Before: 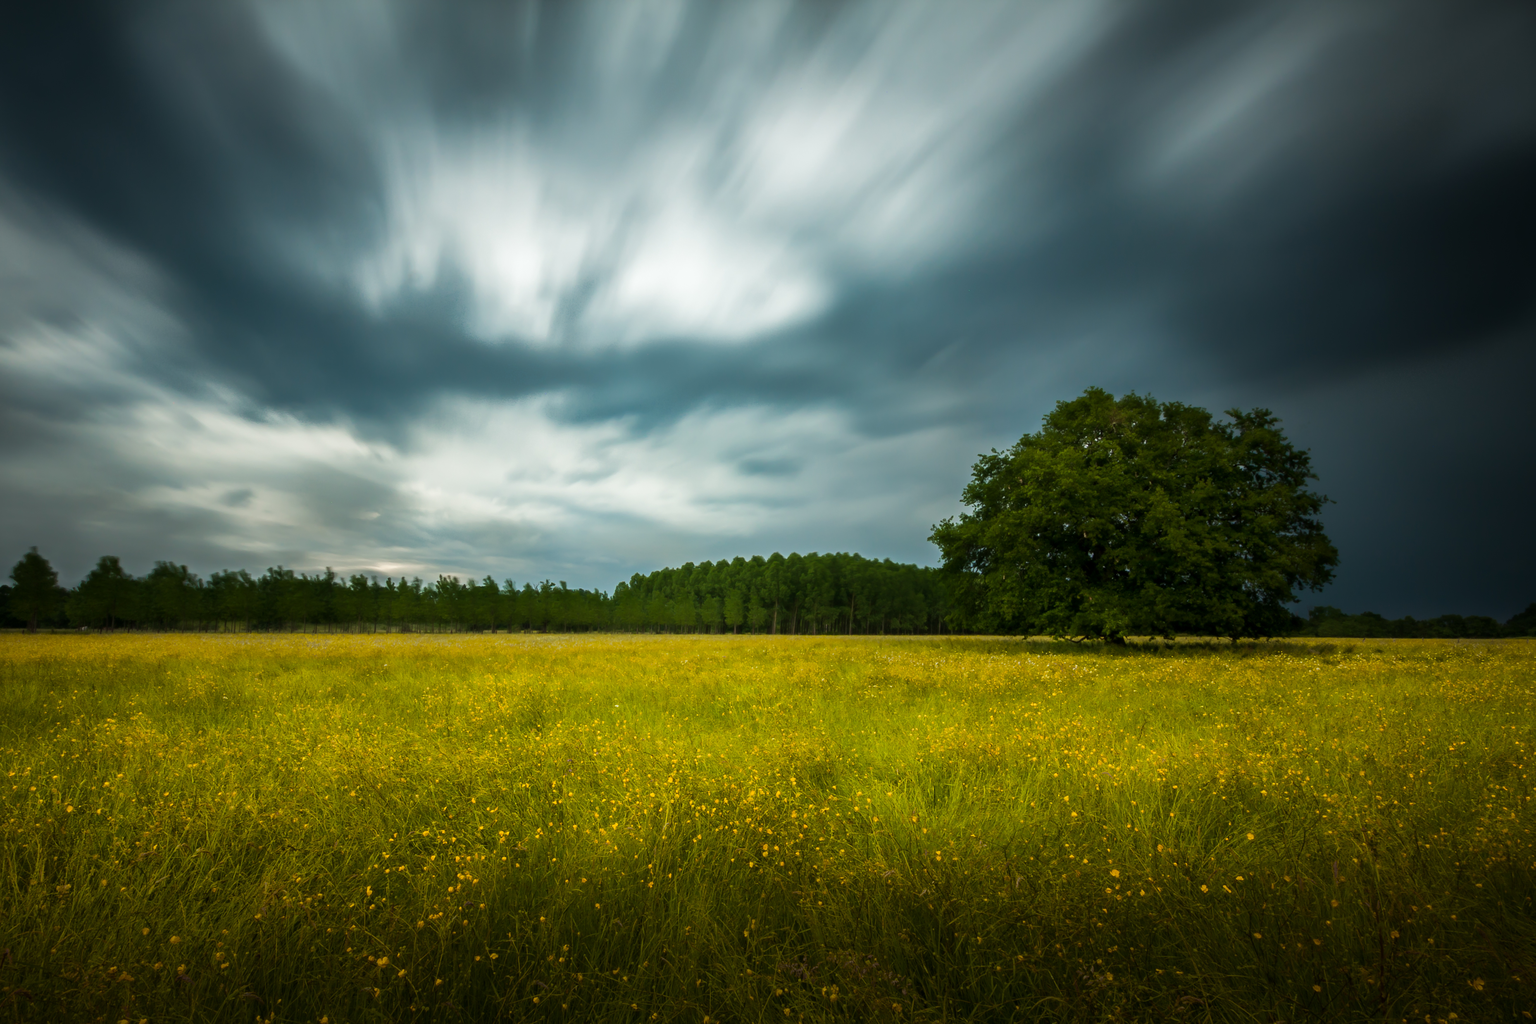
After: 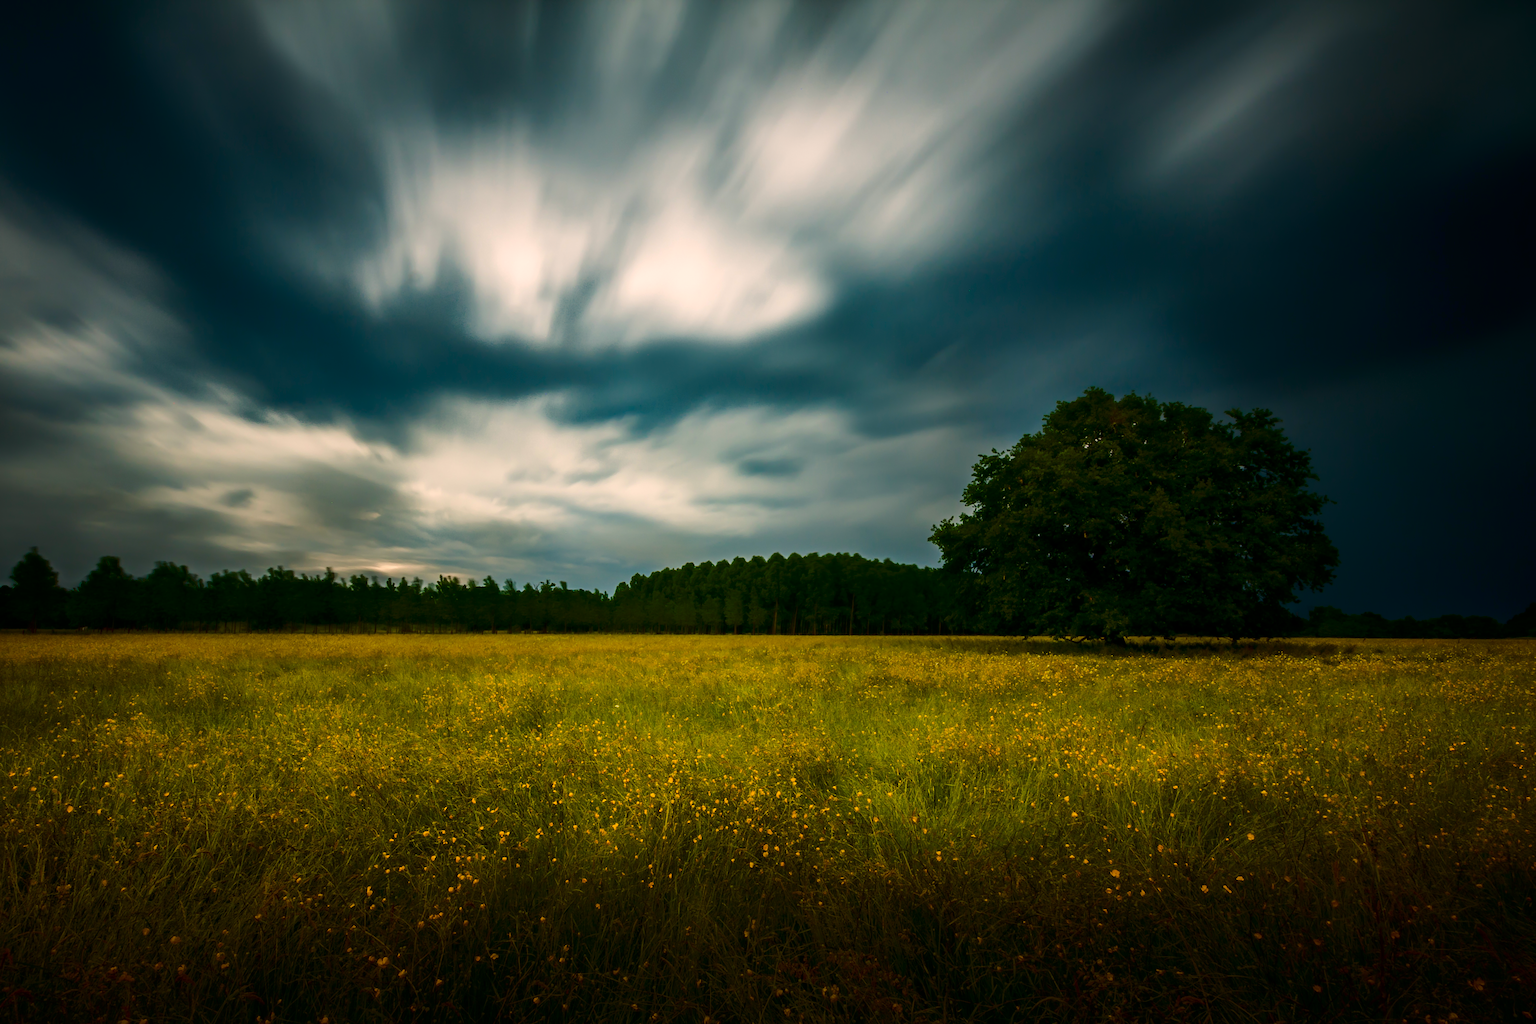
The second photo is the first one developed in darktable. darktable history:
color correction: highlights a* 11.37, highlights b* 11.75
contrast brightness saturation: contrast 0.101, brightness -0.276, saturation 0.145
color balance rgb: global offset › hue 169.81°, perceptual saturation grading › global saturation 25.023%, global vibrance 14.266%
